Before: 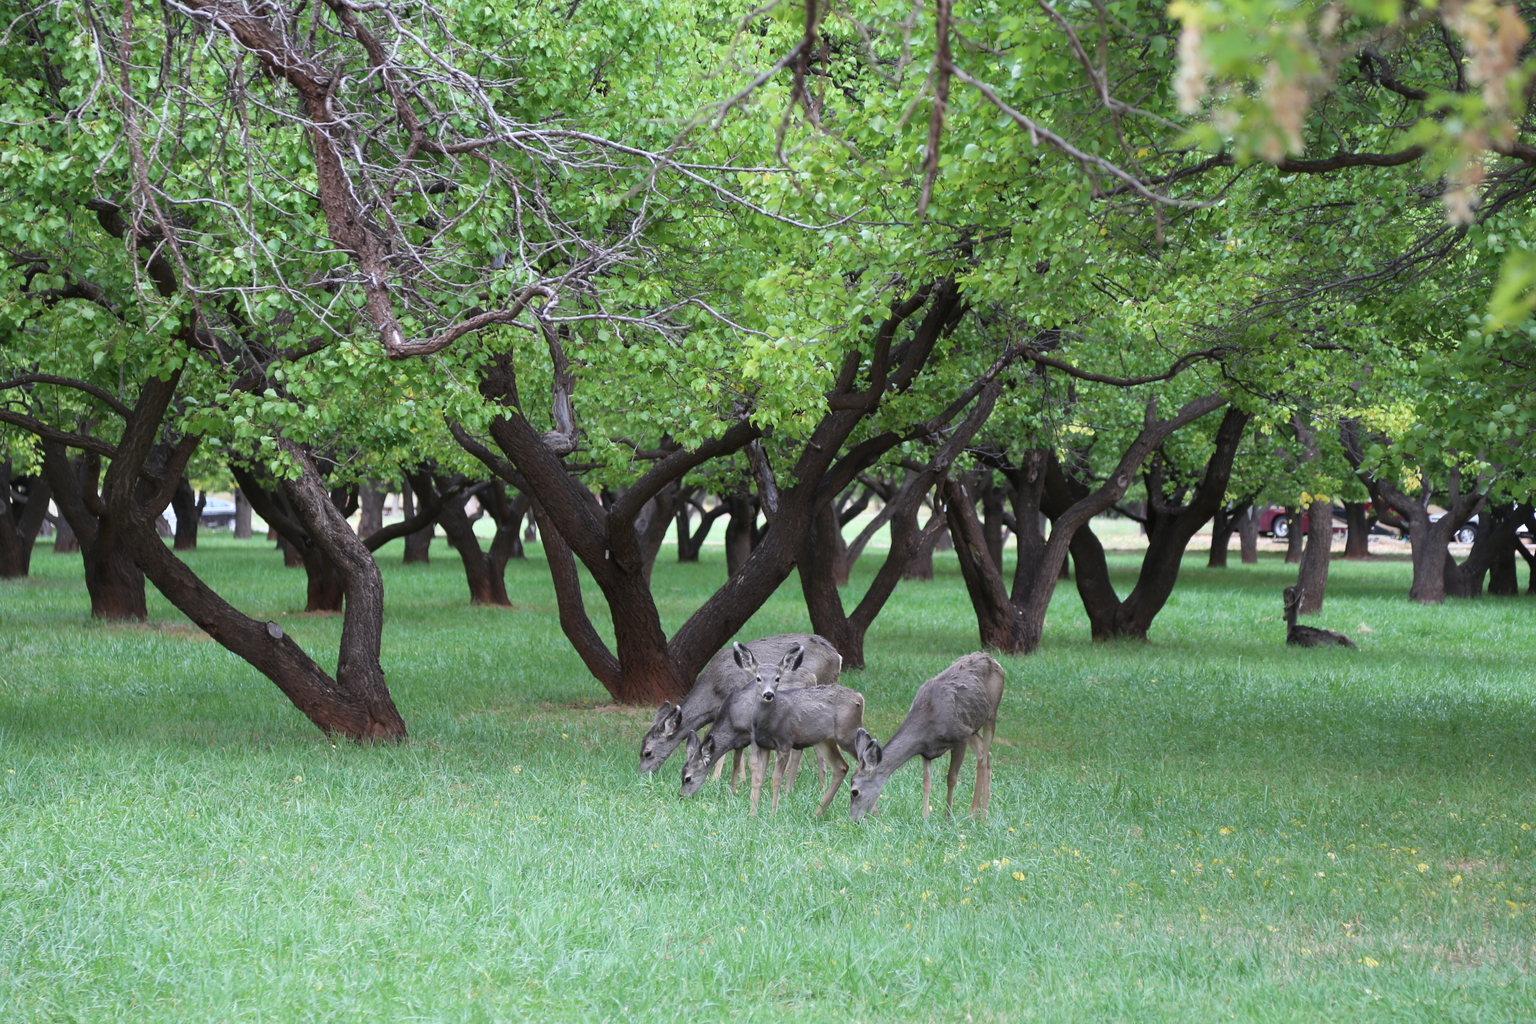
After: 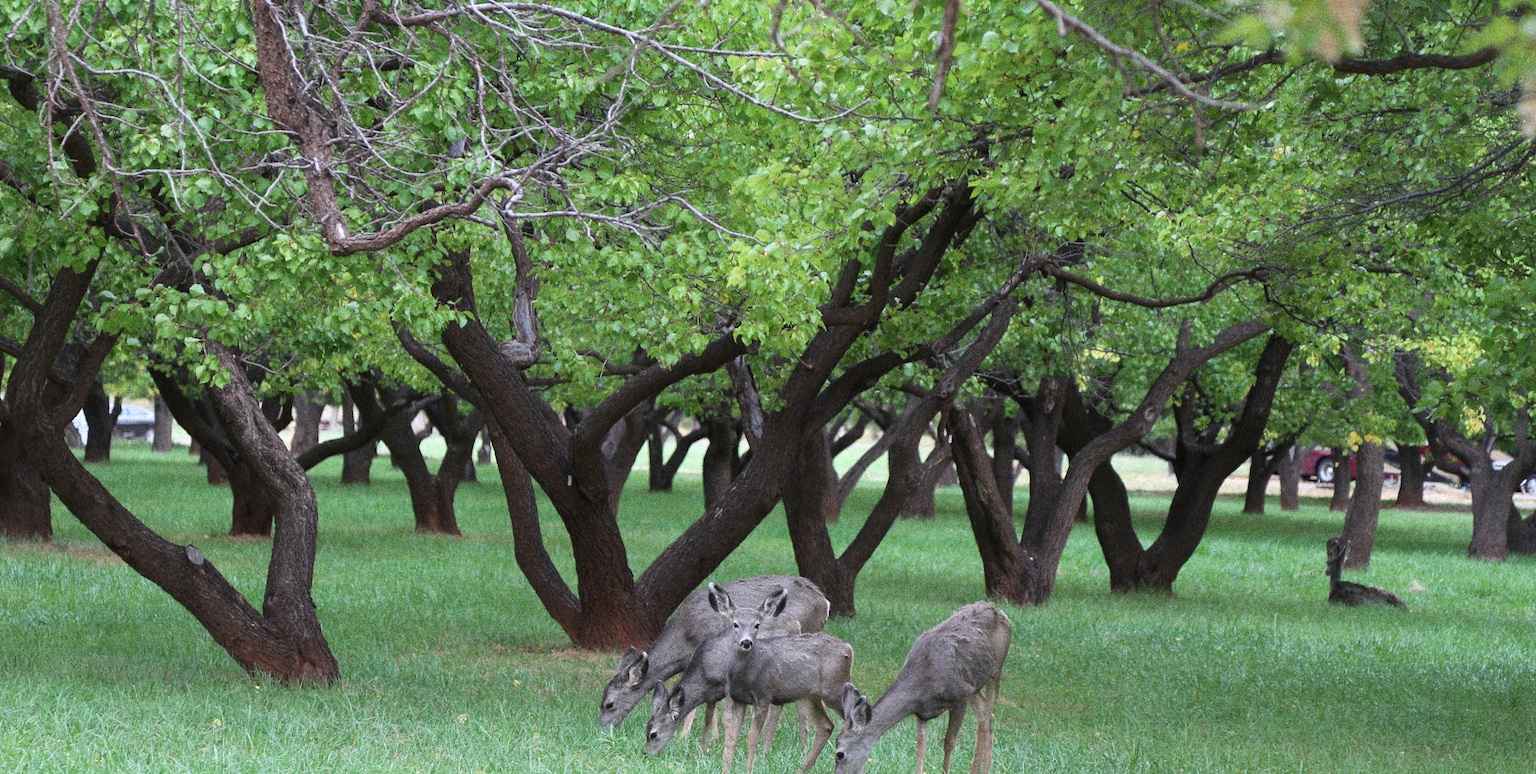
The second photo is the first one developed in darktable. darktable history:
crop: left 5.596%, top 10.314%, right 3.534%, bottom 19.395%
rotate and perspective: rotation 1.57°, crop left 0.018, crop right 0.982, crop top 0.039, crop bottom 0.961
grain: coarseness 14.49 ISO, strength 48.04%, mid-tones bias 35%
